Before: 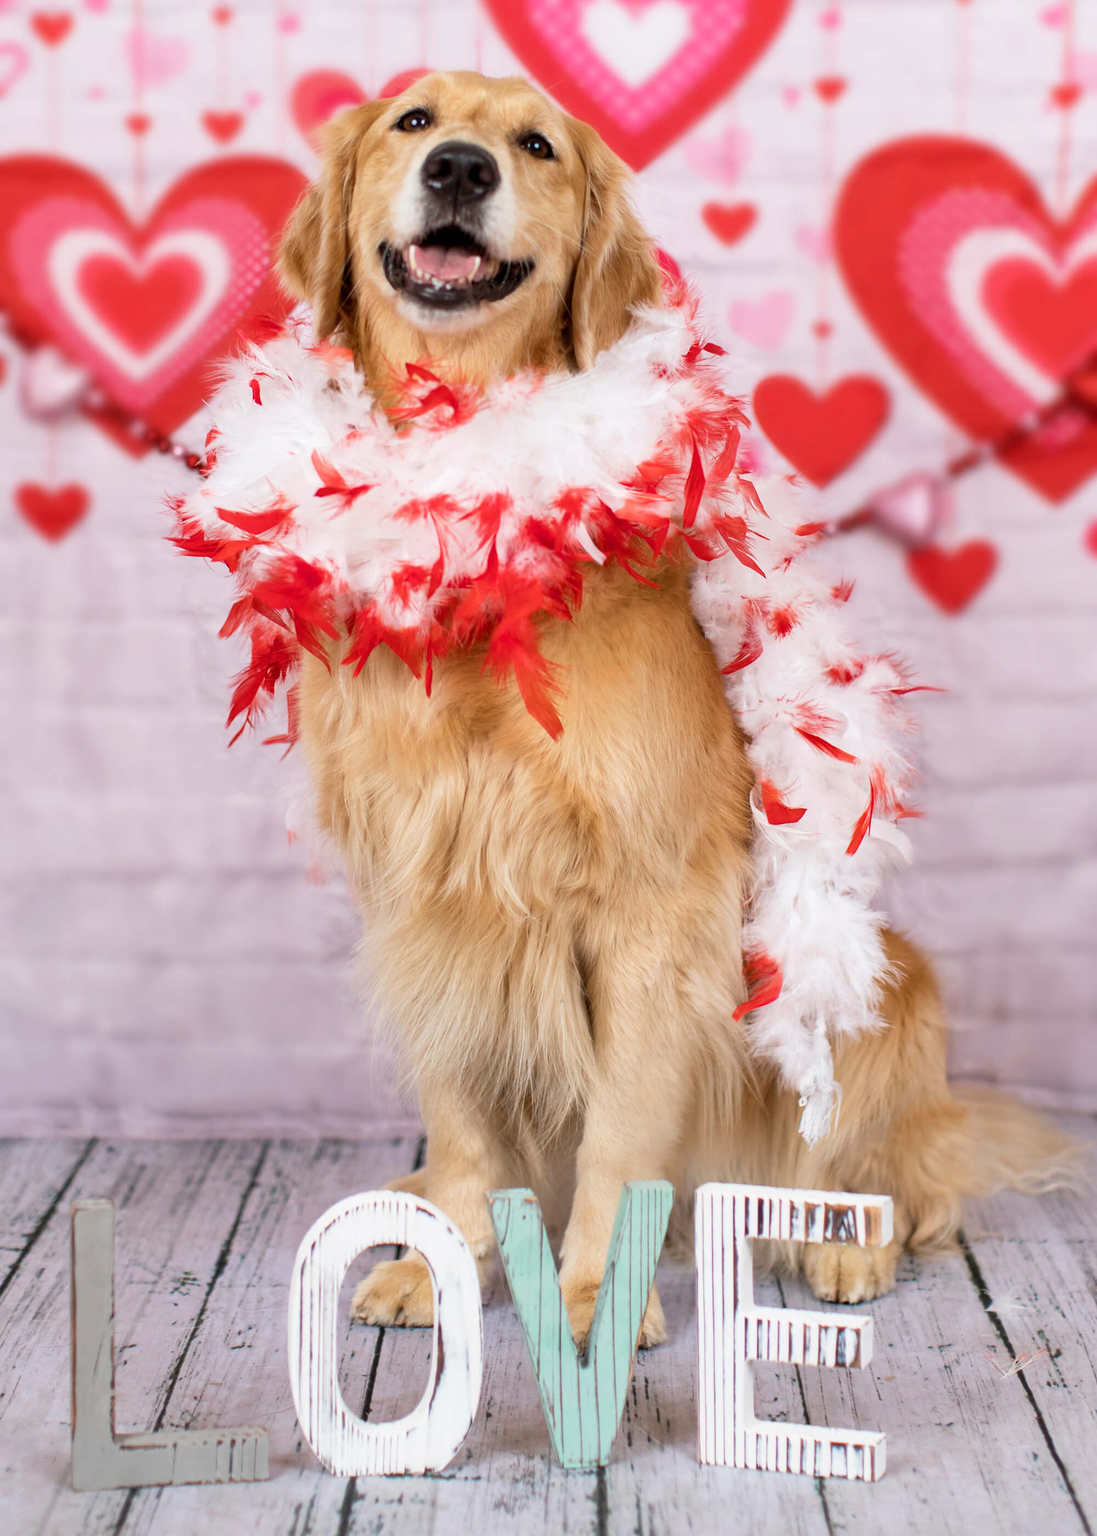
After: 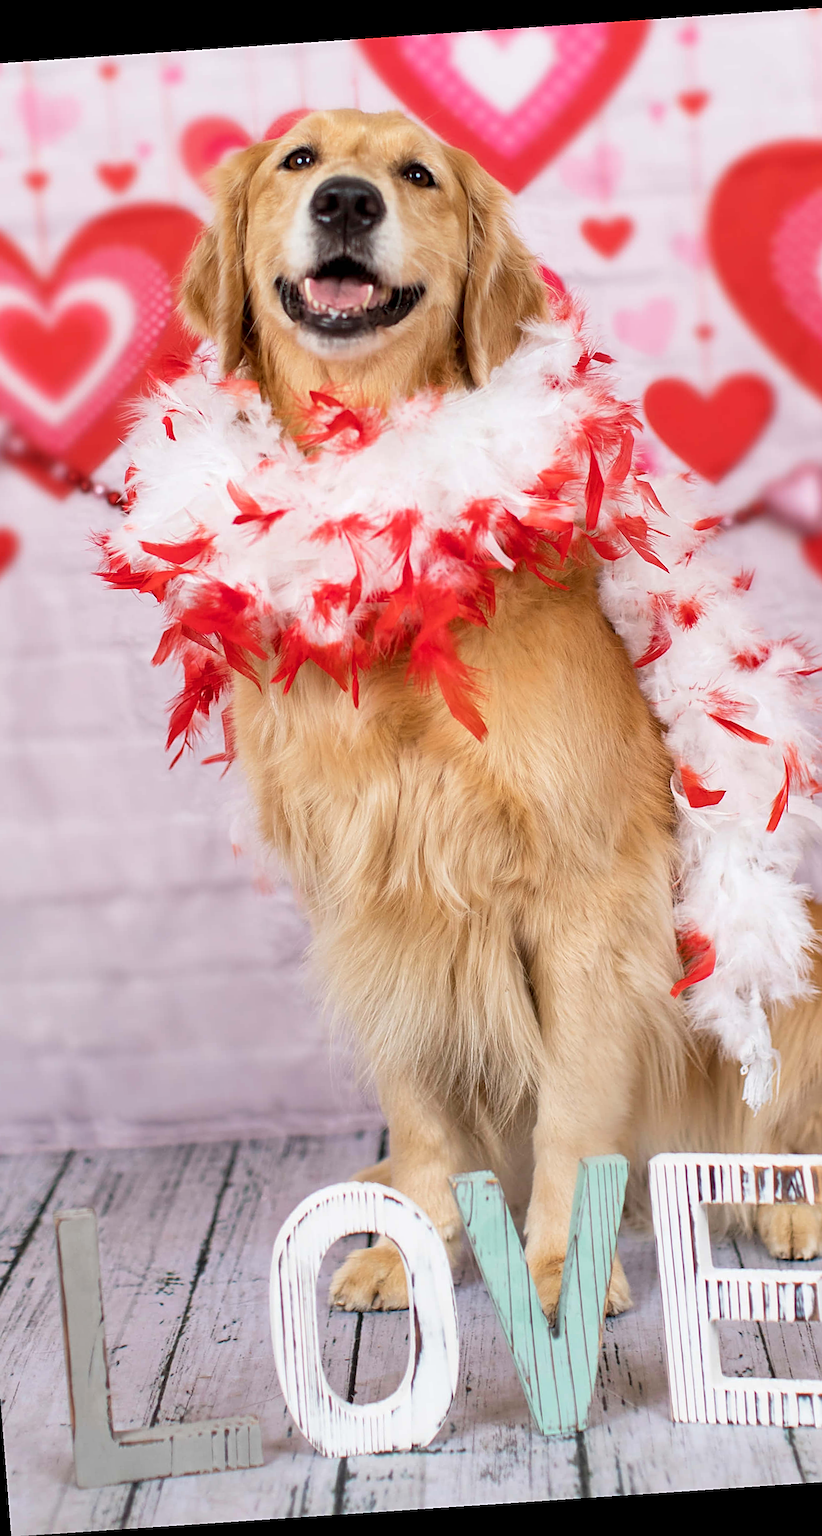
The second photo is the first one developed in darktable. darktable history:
rotate and perspective: rotation -4.2°, shear 0.006, automatic cropping off
crop and rotate: left 9.061%, right 20.142%
sharpen: on, module defaults
